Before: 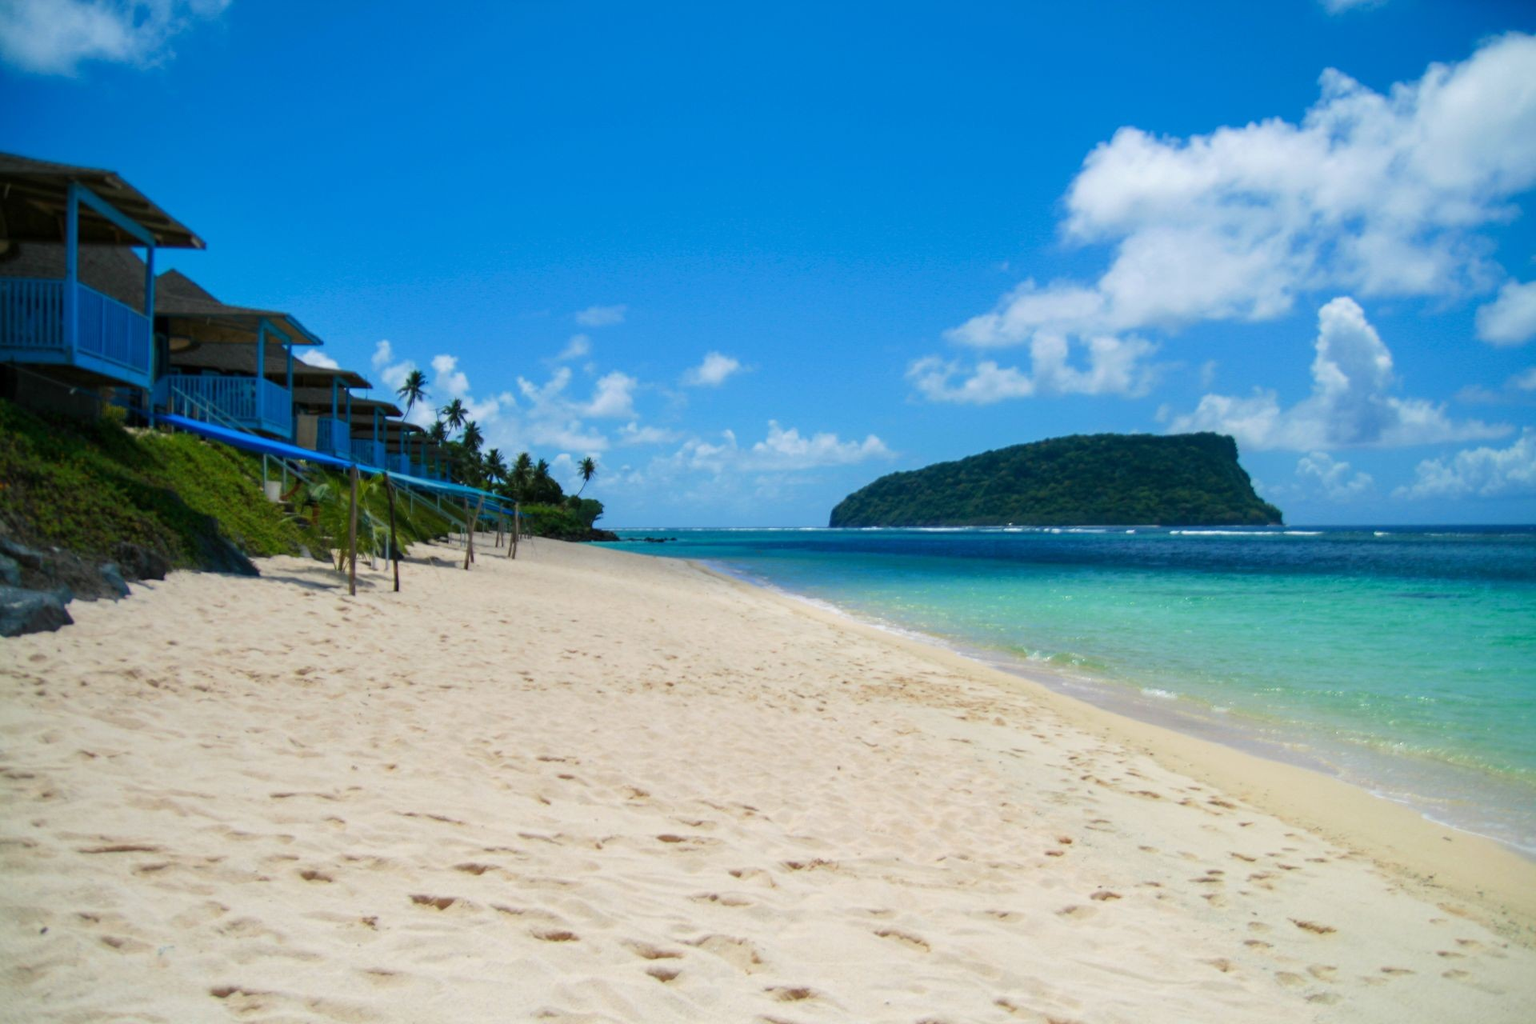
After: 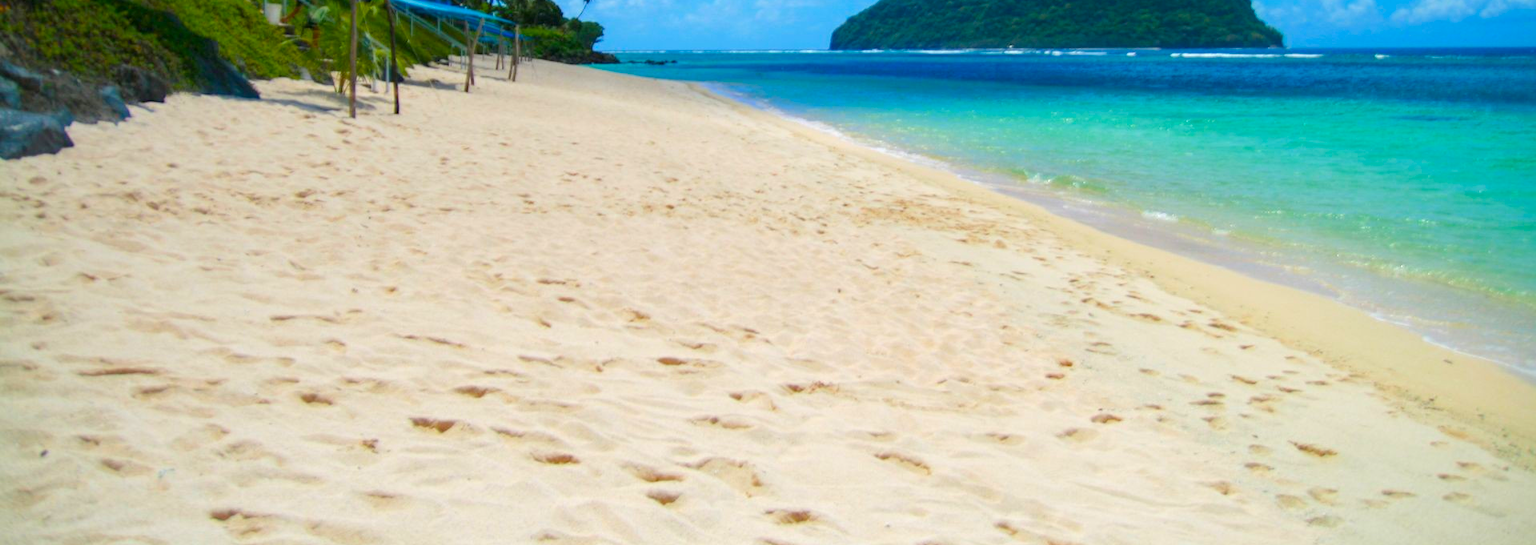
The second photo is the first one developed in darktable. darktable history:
color balance rgb: perceptual saturation grading › global saturation 30.56%, perceptual brilliance grading › global brilliance 9.882%, perceptual brilliance grading › shadows 14.204%, contrast -10.199%
crop and rotate: top 46.674%, right 0.002%
